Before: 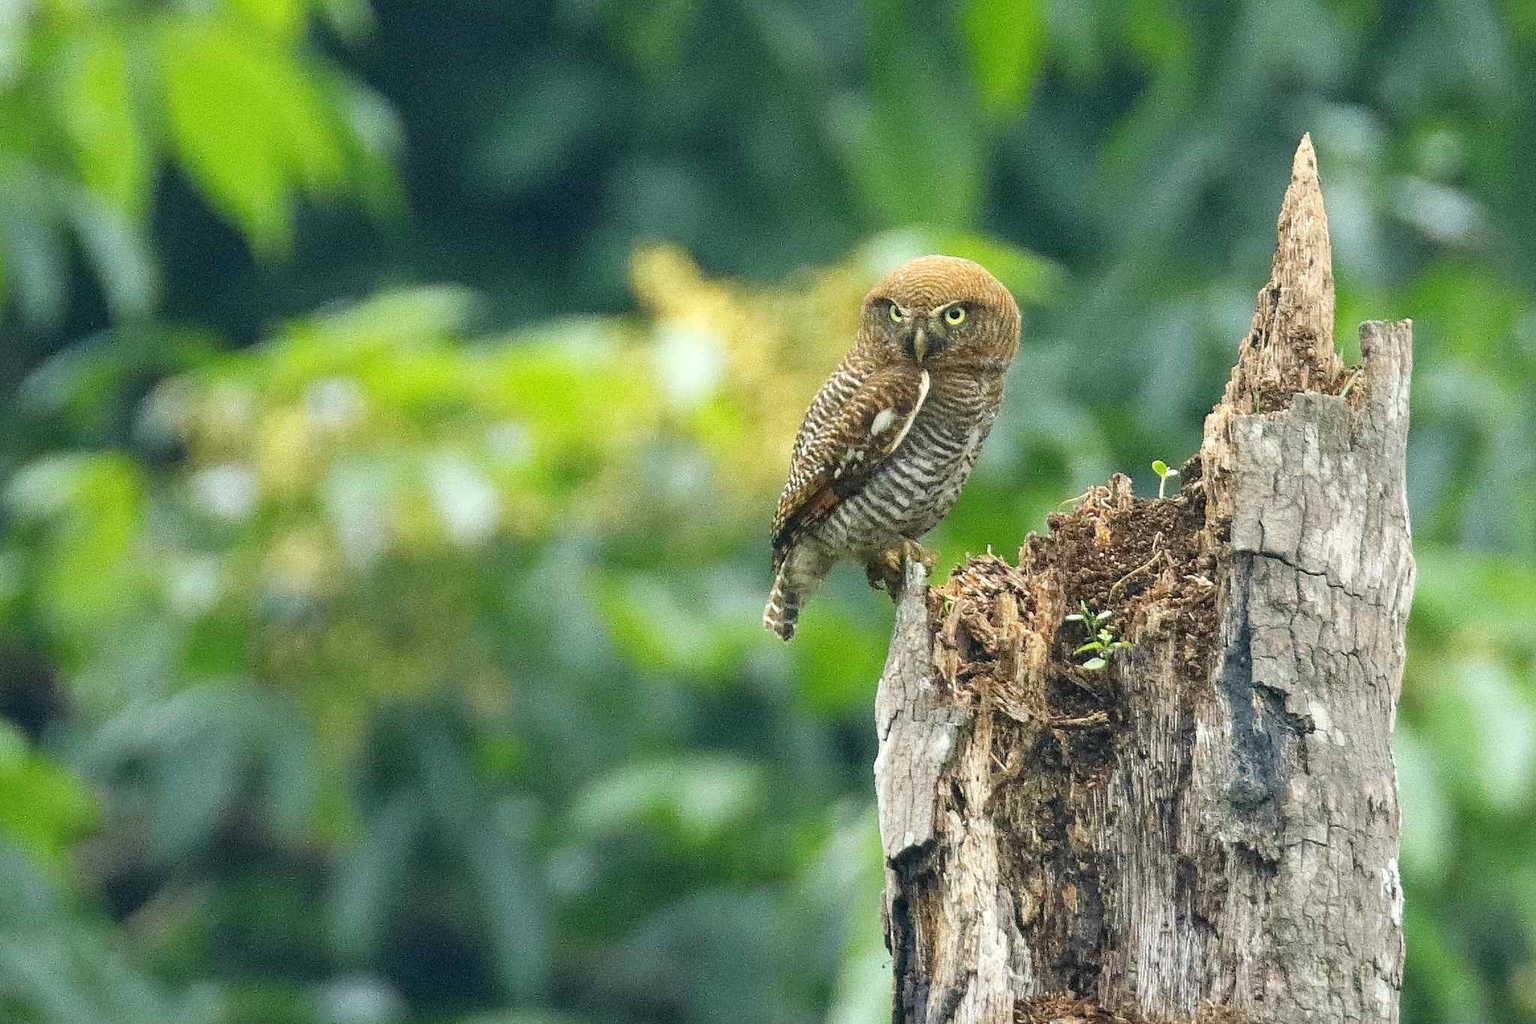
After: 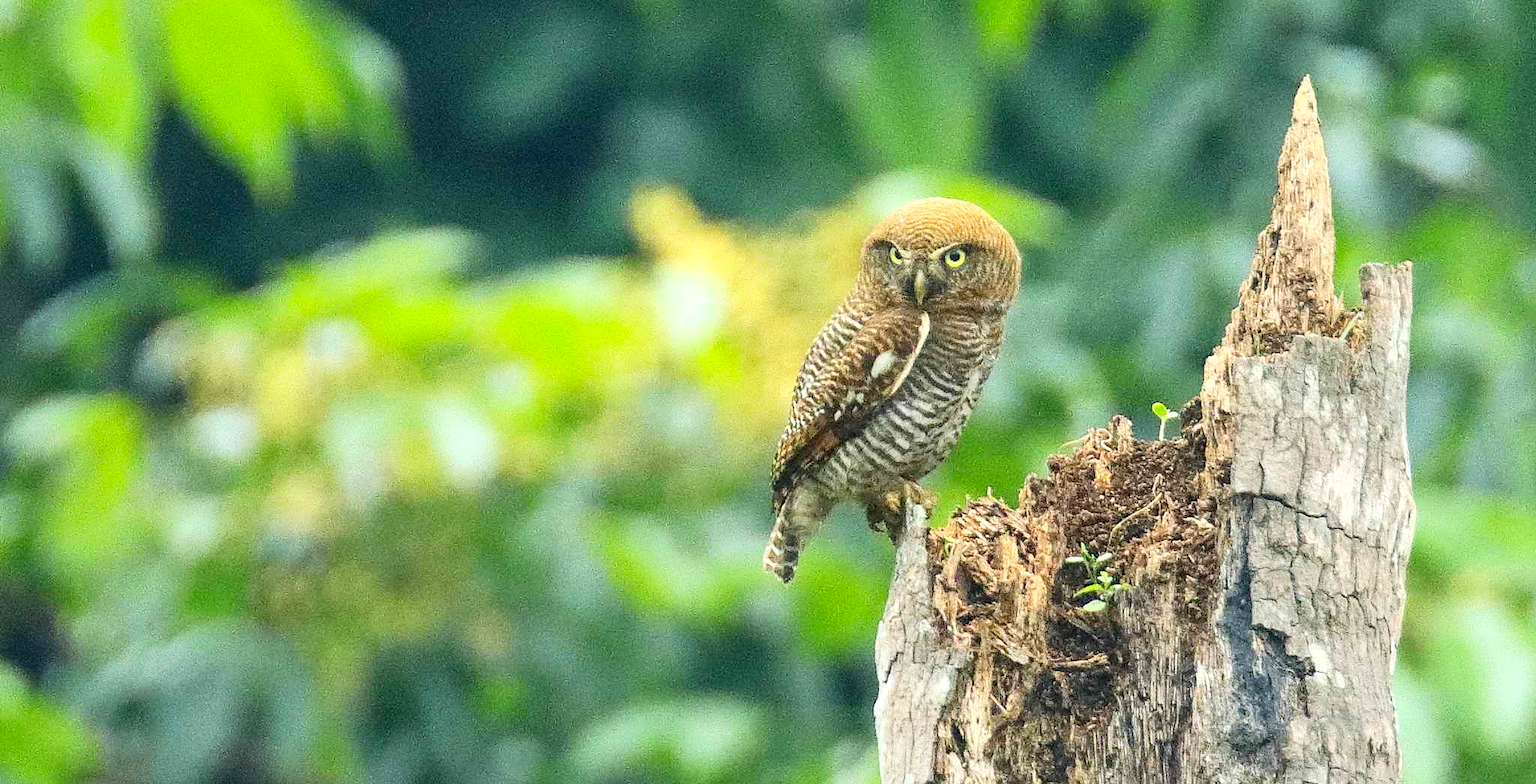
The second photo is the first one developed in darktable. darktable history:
contrast brightness saturation: contrast 0.2, brightness 0.16, saturation 0.22
local contrast: highlights 100%, shadows 100%, detail 120%, midtone range 0.2
crop: top 5.667%, bottom 17.637%
